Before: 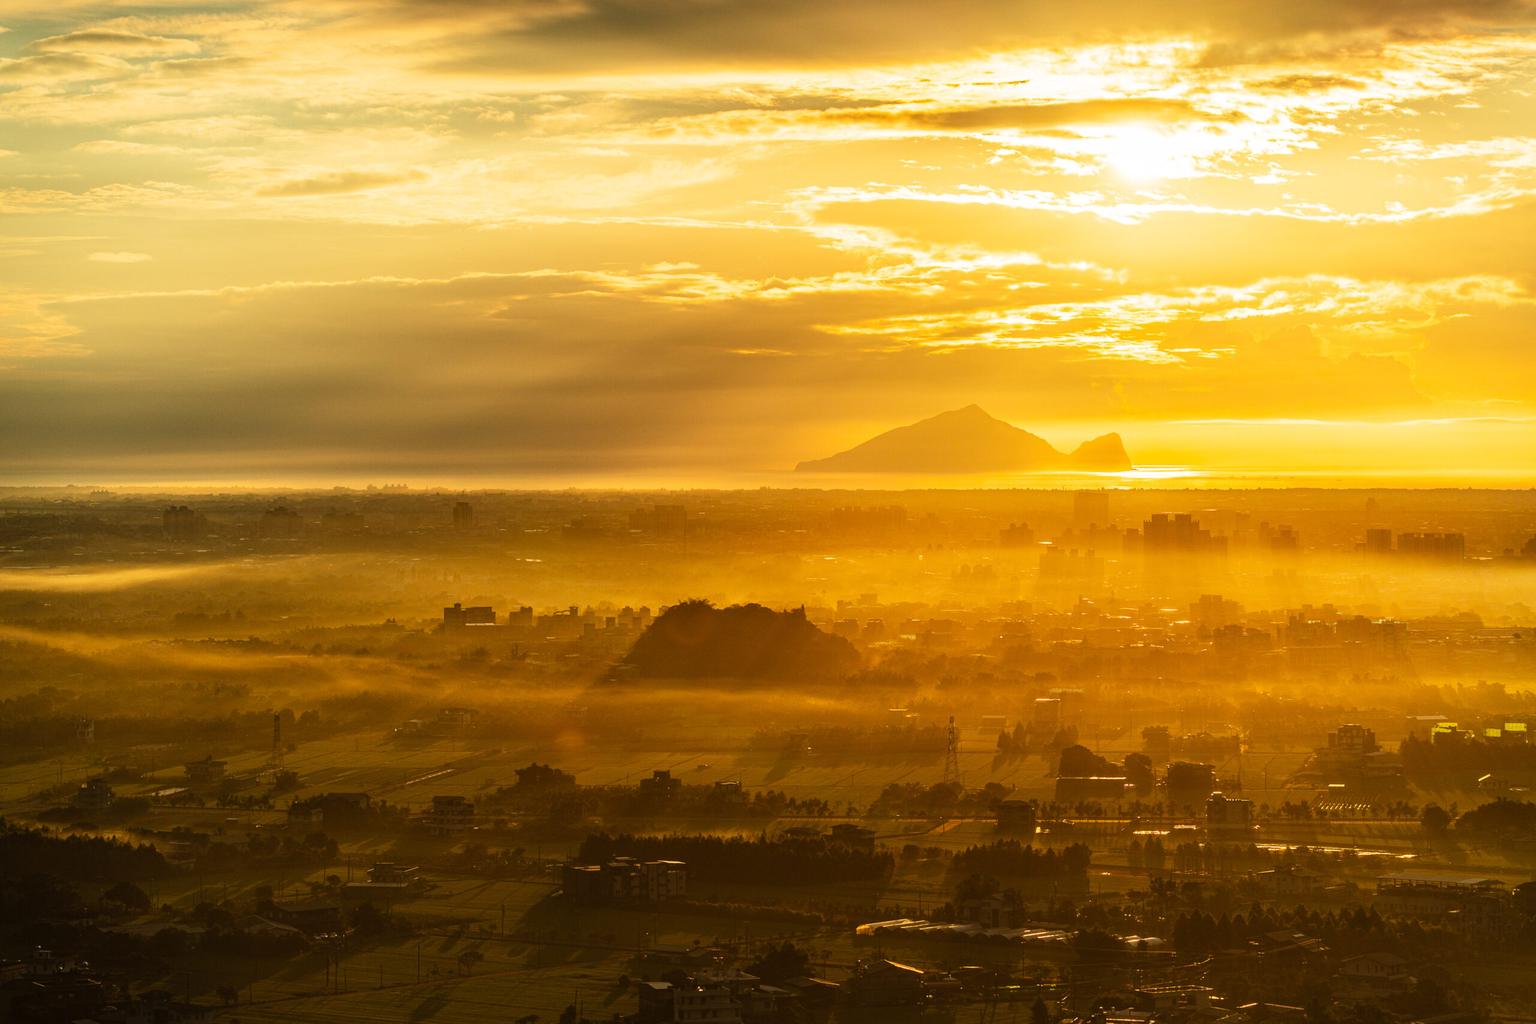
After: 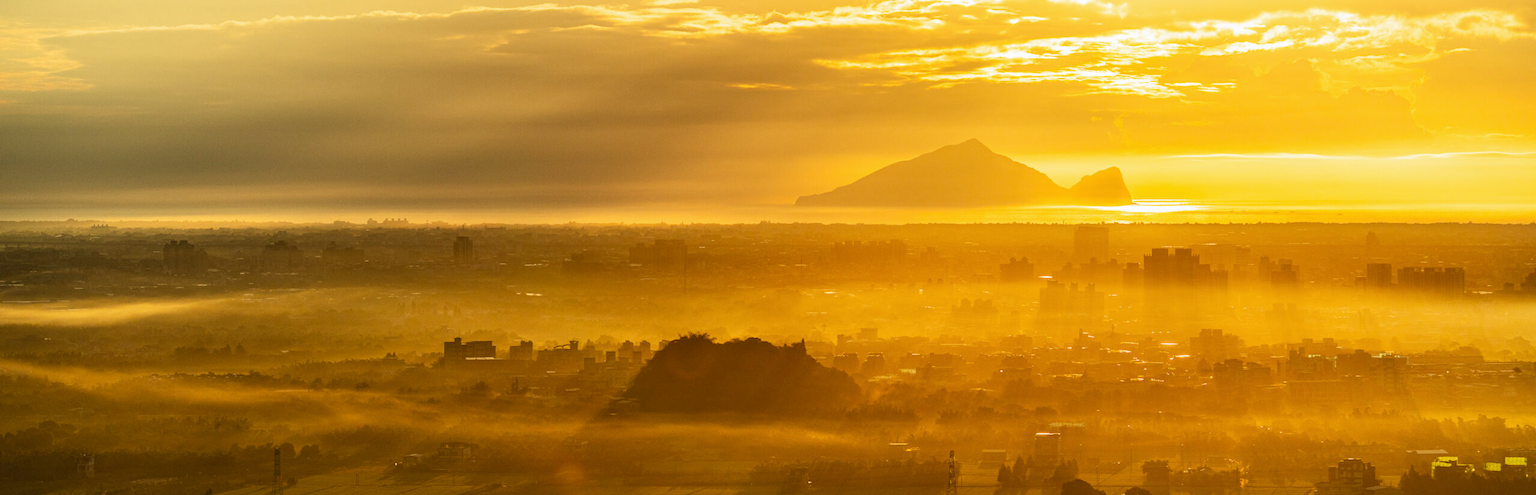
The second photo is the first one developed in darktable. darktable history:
crop and rotate: top 26.056%, bottom 25.543%
white balance: red 0.984, blue 1.059
contrast brightness saturation: contrast 0.05
